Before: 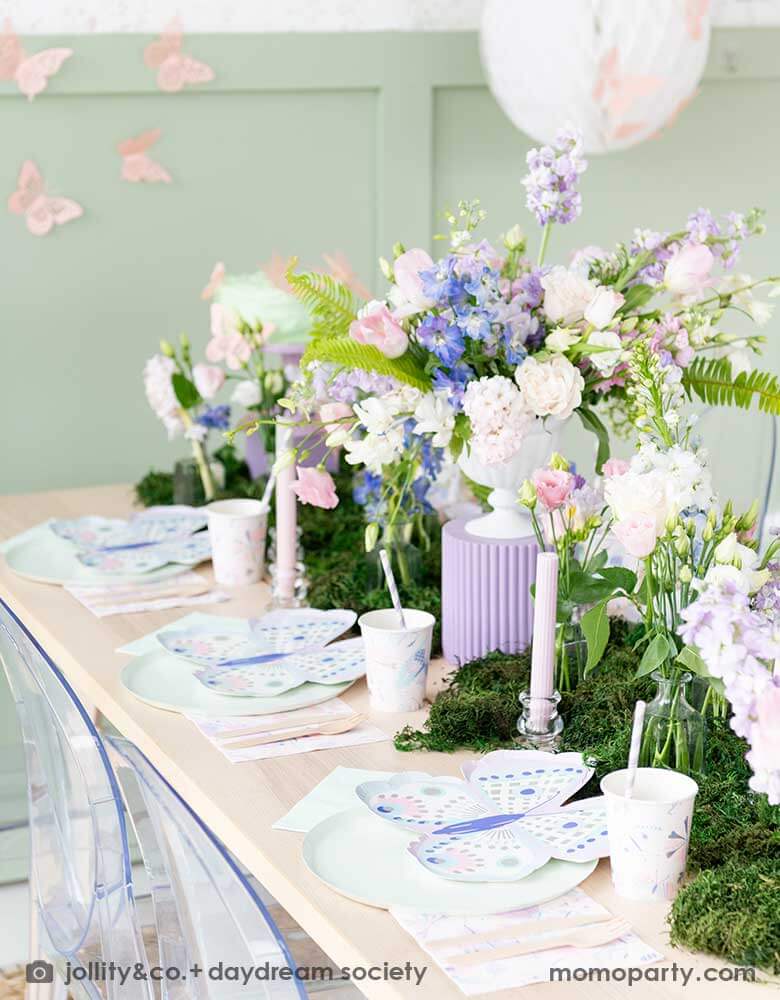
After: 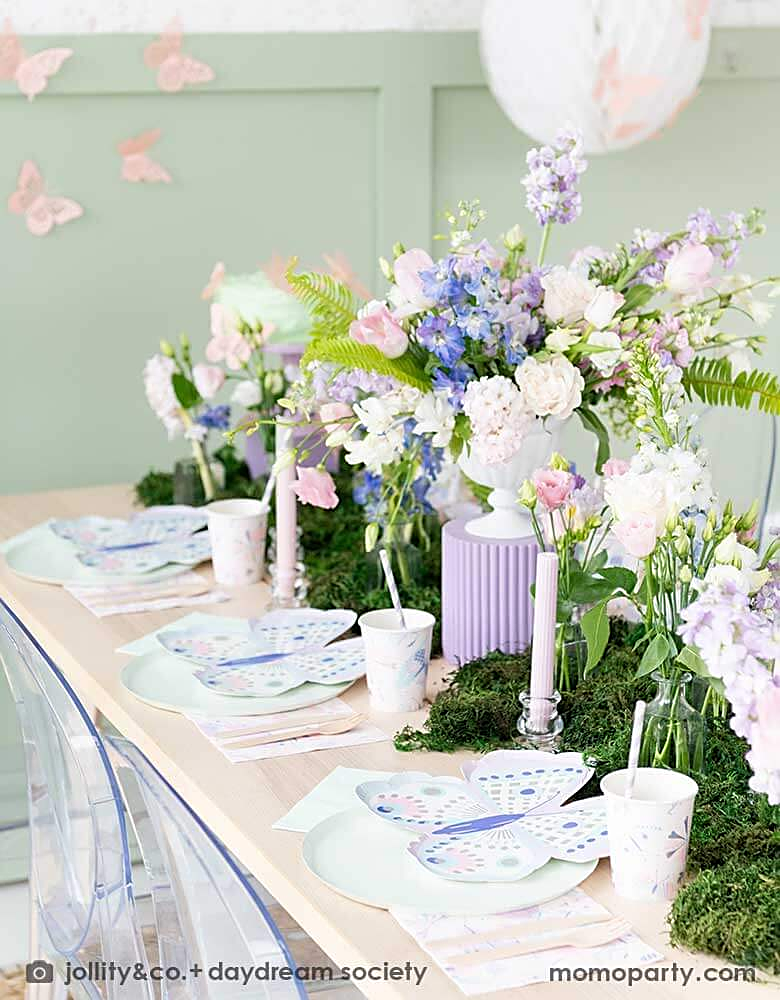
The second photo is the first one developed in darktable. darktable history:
sharpen: radius 1.953
